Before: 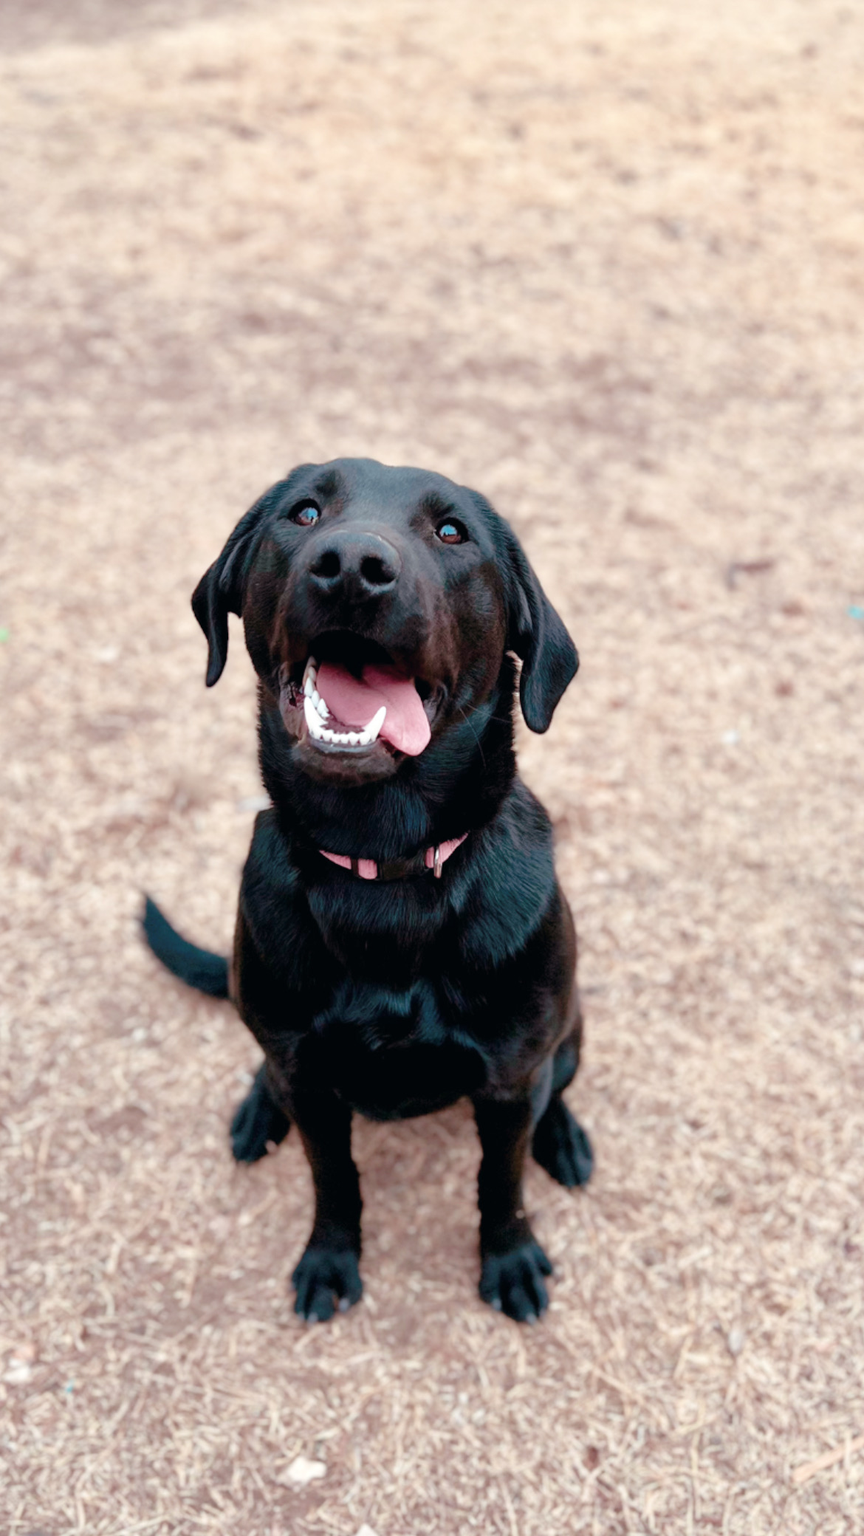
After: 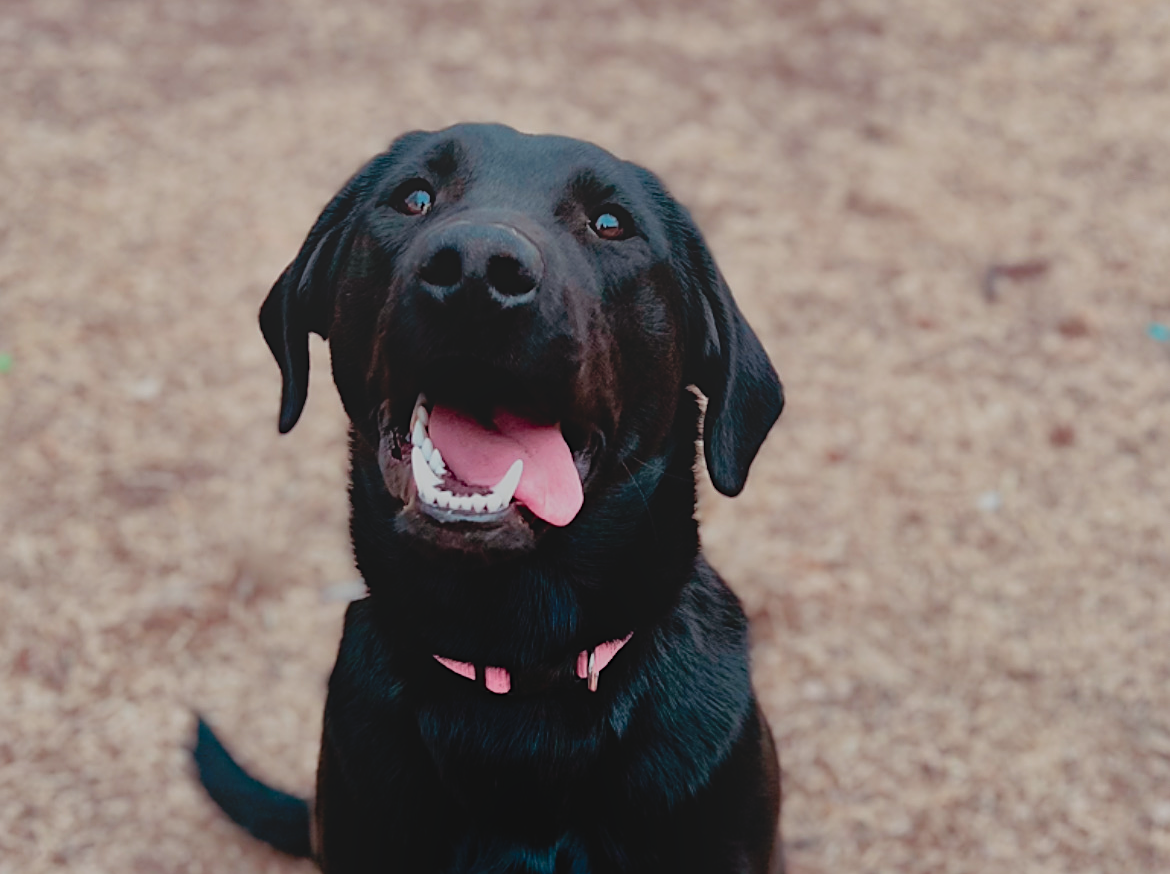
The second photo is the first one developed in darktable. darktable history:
tone equalizer: -8 EV -1.07 EV, -7 EV -1.03 EV, -6 EV -0.901 EV, -5 EV -0.568 EV, -3 EV 0.572 EV, -2 EV 0.866 EV, -1 EV 0.99 EV, +0 EV 1.06 EV
exposure: exposure -1.43 EV, compensate highlight preservation false
local contrast: detail 72%
crop and rotate: top 23.936%, bottom 34.043%
sharpen: on, module defaults
shadows and highlights: low approximation 0.01, soften with gaussian
haze removal: strength 0.299, distance 0.253, adaptive false
